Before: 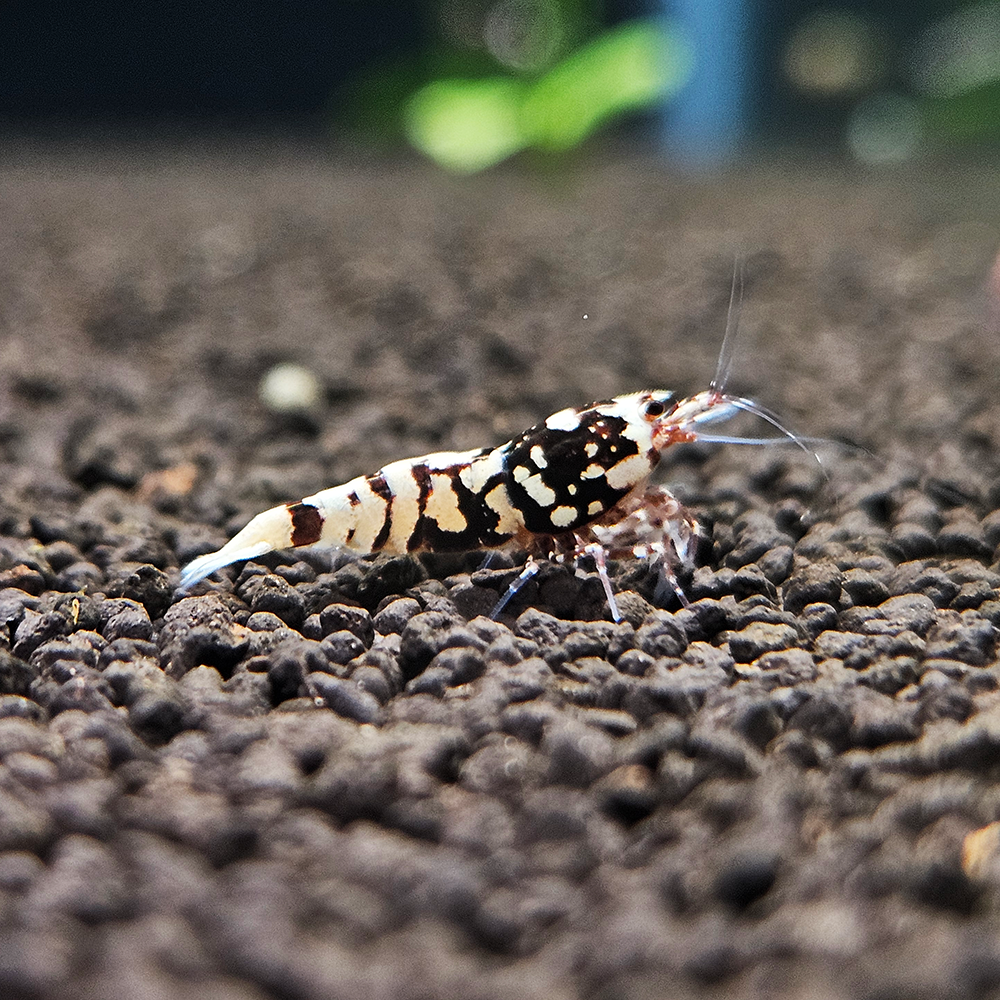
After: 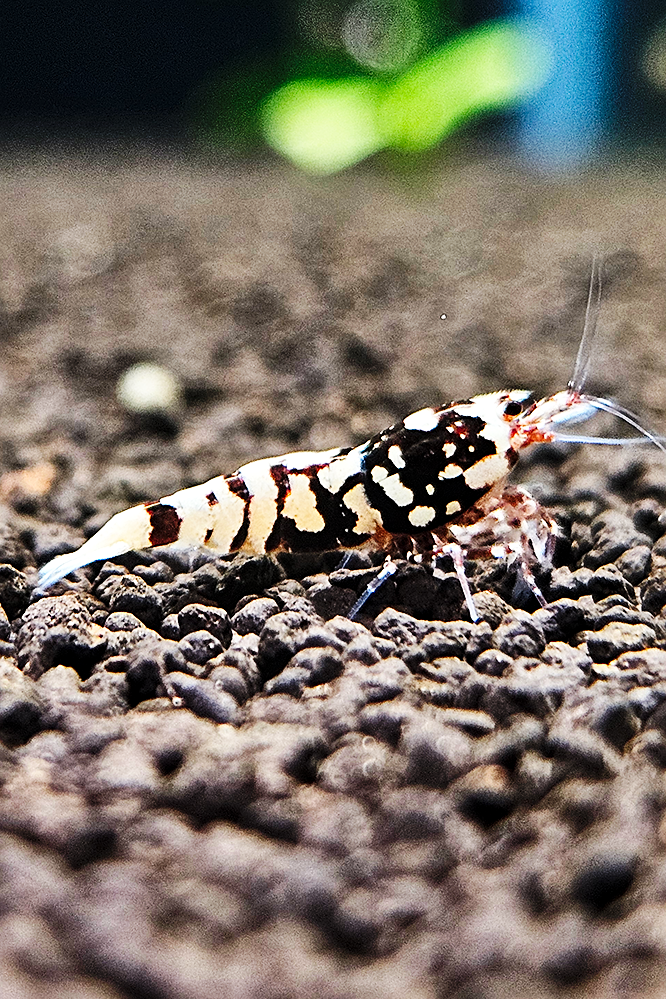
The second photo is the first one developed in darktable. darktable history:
sharpen: on, module defaults
crop and rotate: left 14.292%, right 19.041%
color balance: on, module defaults
base curve: curves: ch0 [(0, 0) (0.036, 0.025) (0.121, 0.166) (0.206, 0.329) (0.605, 0.79) (1, 1)], preserve colors none
local contrast: highlights 100%, shadows 100%, detail 120%, midtone range 0.2
contrast brightness saturation: contrast 0.1, brightness 0.03, saturation 0.09
